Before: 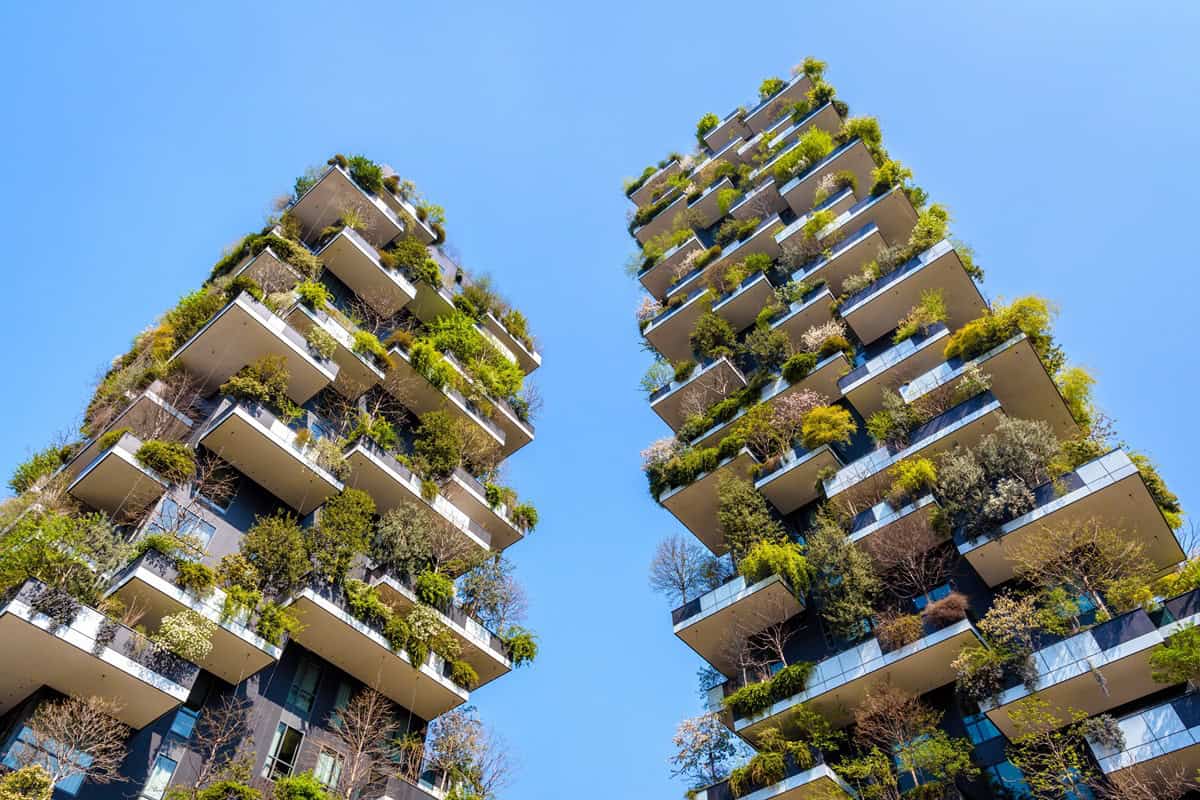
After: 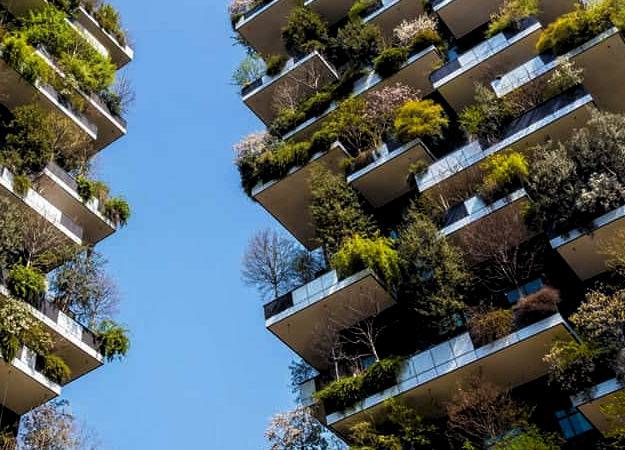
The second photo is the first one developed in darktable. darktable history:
crop: left 34.03%, top 38.329%, right 13.823%, bottom 5.343%
levels: levels [0.116, 0.574, 1]
shadows and highlights: shadows -41.75, highlights 62.74, soften with gaussian
